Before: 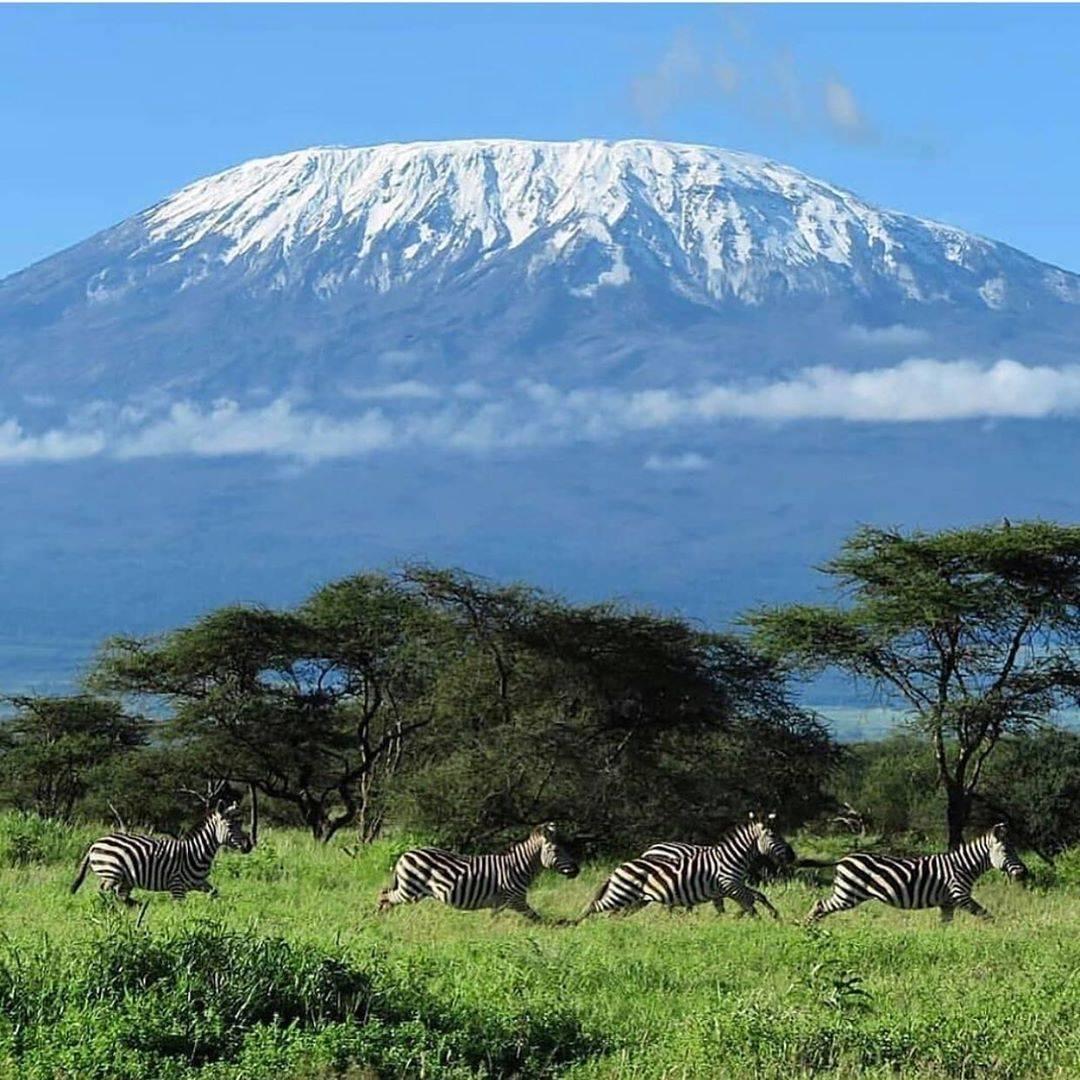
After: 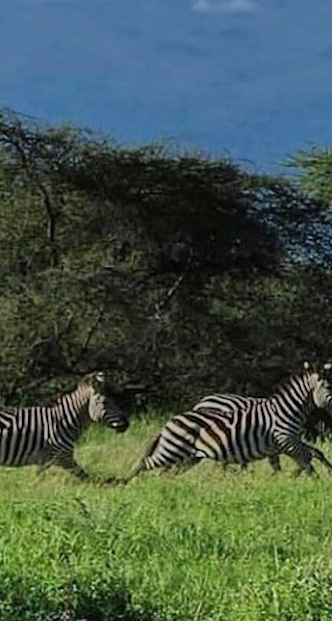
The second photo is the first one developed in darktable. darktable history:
crop: left 40.878%, top 39.176%, right 25.993%, bottom 3.081%
bloom: size 38%, threshold 95%, strength 30%
rotate and perspective: rotation 0.215°, lens shift (vertical) -0.139, crop left 0.069, crop right 0.939, crop top 0.002, crop bottom 0.996
tone equalizer: -8 EV -0.002 EV, -7 EV 0.005 EV, -6 EV -0.008 EV, -5 EV 0.007 EV, -4 EV -0.042 EV, -3 EV -0.233 EV, -2 EV -0.662 EV, -1 EV -0.983 EV, +0 EV -0.969 EV, smoothing diameter 2%, edges refinement/feathering 20, mask exposure compensation -1.57 EV, filter diffusion 5
